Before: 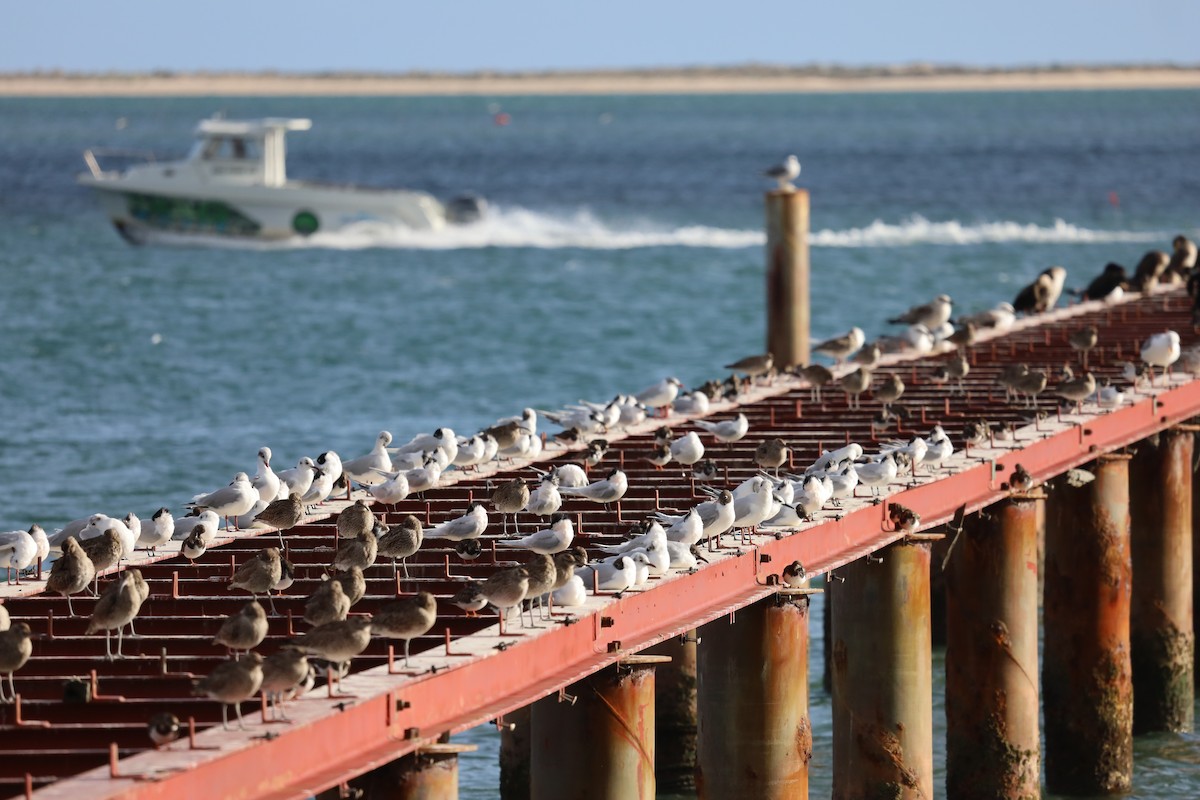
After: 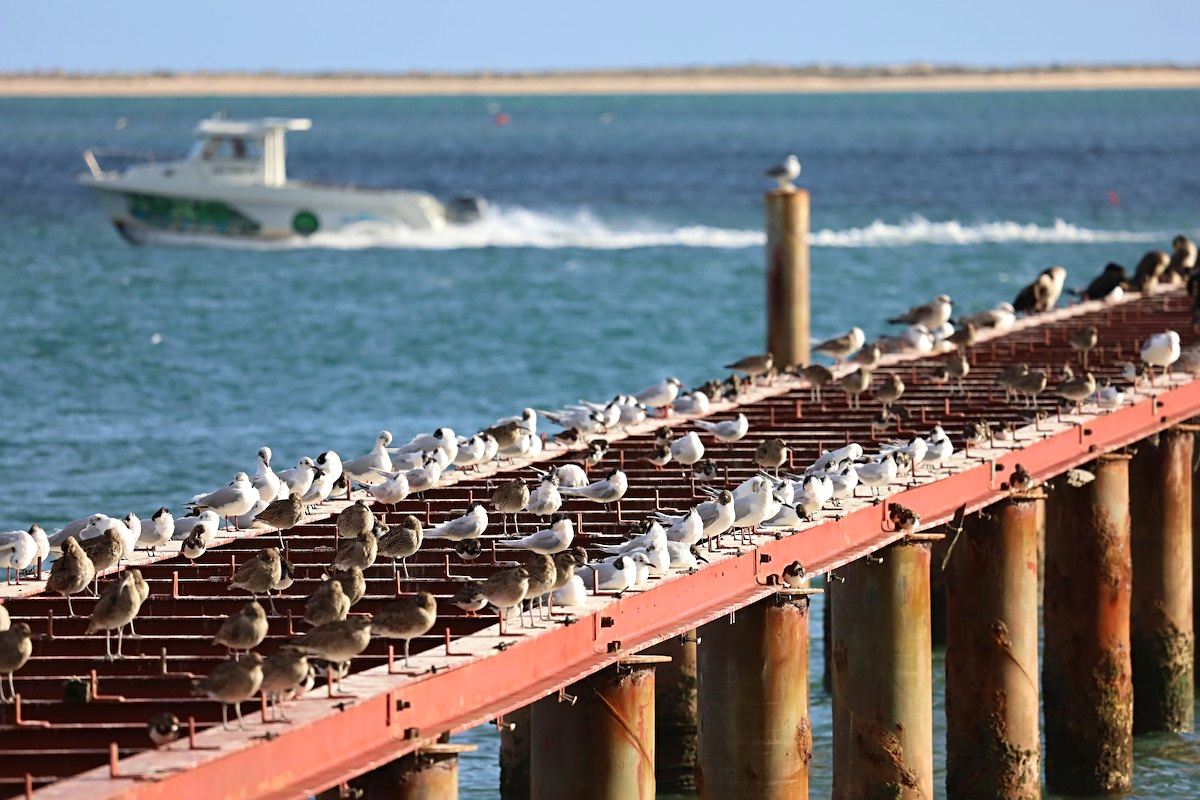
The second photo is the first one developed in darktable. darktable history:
velvia: on, module defaults
tone equalizer: on, module defaults
sharpen: radius 2.529, amount 0.323
exposure: exposure 0.207 EV, compensate highlight preservation false
